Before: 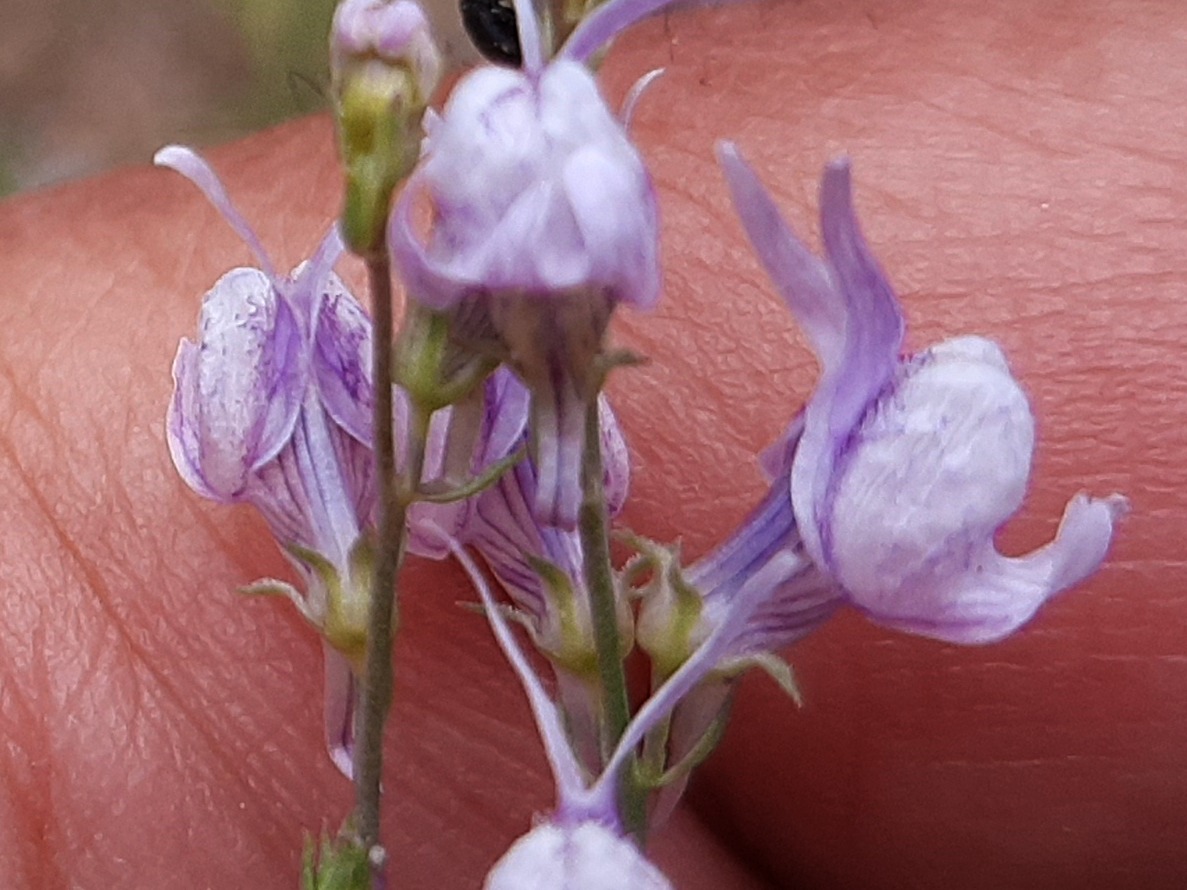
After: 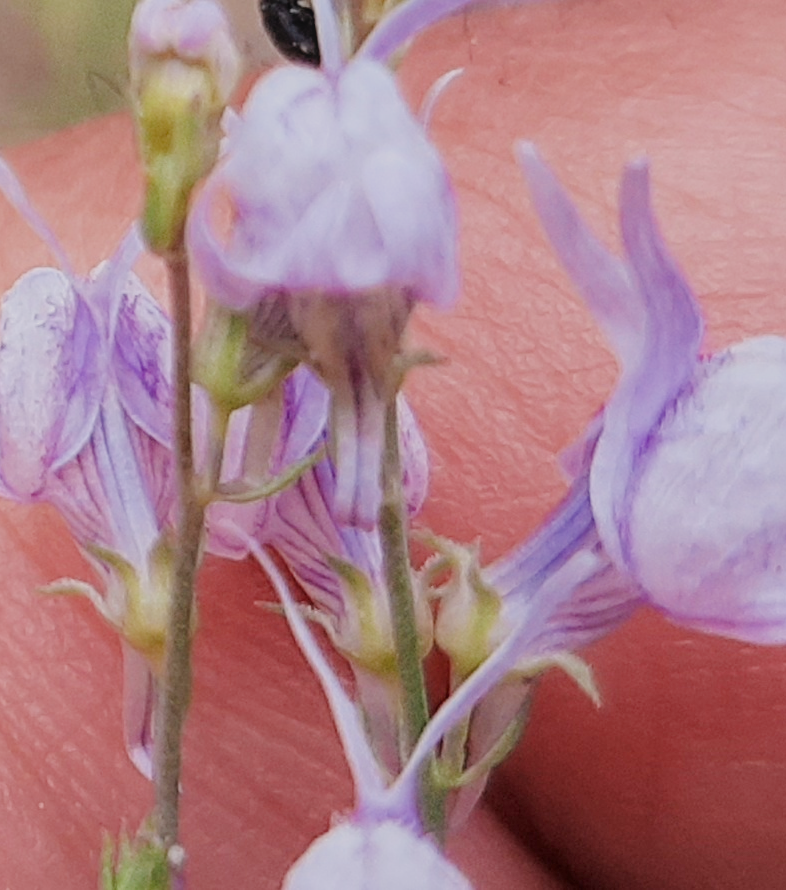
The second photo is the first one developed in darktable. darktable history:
exposure: black level correction 0, exposure 1.193 EV, compensate highlight preservation false
crop: left 16.984%, right 16.72%
filmic rgb: black relative exposure -8.02 EV, white relative exposure 8 EV, threshold 3.04 EV, hardness 2.44, latitude 10.36%, contrast 0.713, highlights saturation mix 8.64%, shadows ↔ highlights balance 2.16%, iterations of high-quality reconstruction 0, enable highlight reconstruction true
tone equalizer: -8 EV -0.448 EV, -7 EV -0.402 EV, -6 EV -0.308 EV, -5 EV -0.197 EV, -3 EV 0.196 EV, -2 EV 0.346 EV, -1 EV 0.388 EV, +0 EV 0.421 EV, smoothing diameter 2.12%, edges refinement/feathering 24.91, mask exposure compensation -1.57 EV, filter diffusion 5
shadows and highlights: shadows 36.34, highlights -26.96, soften with gaussian
local contrast: detail 110%
